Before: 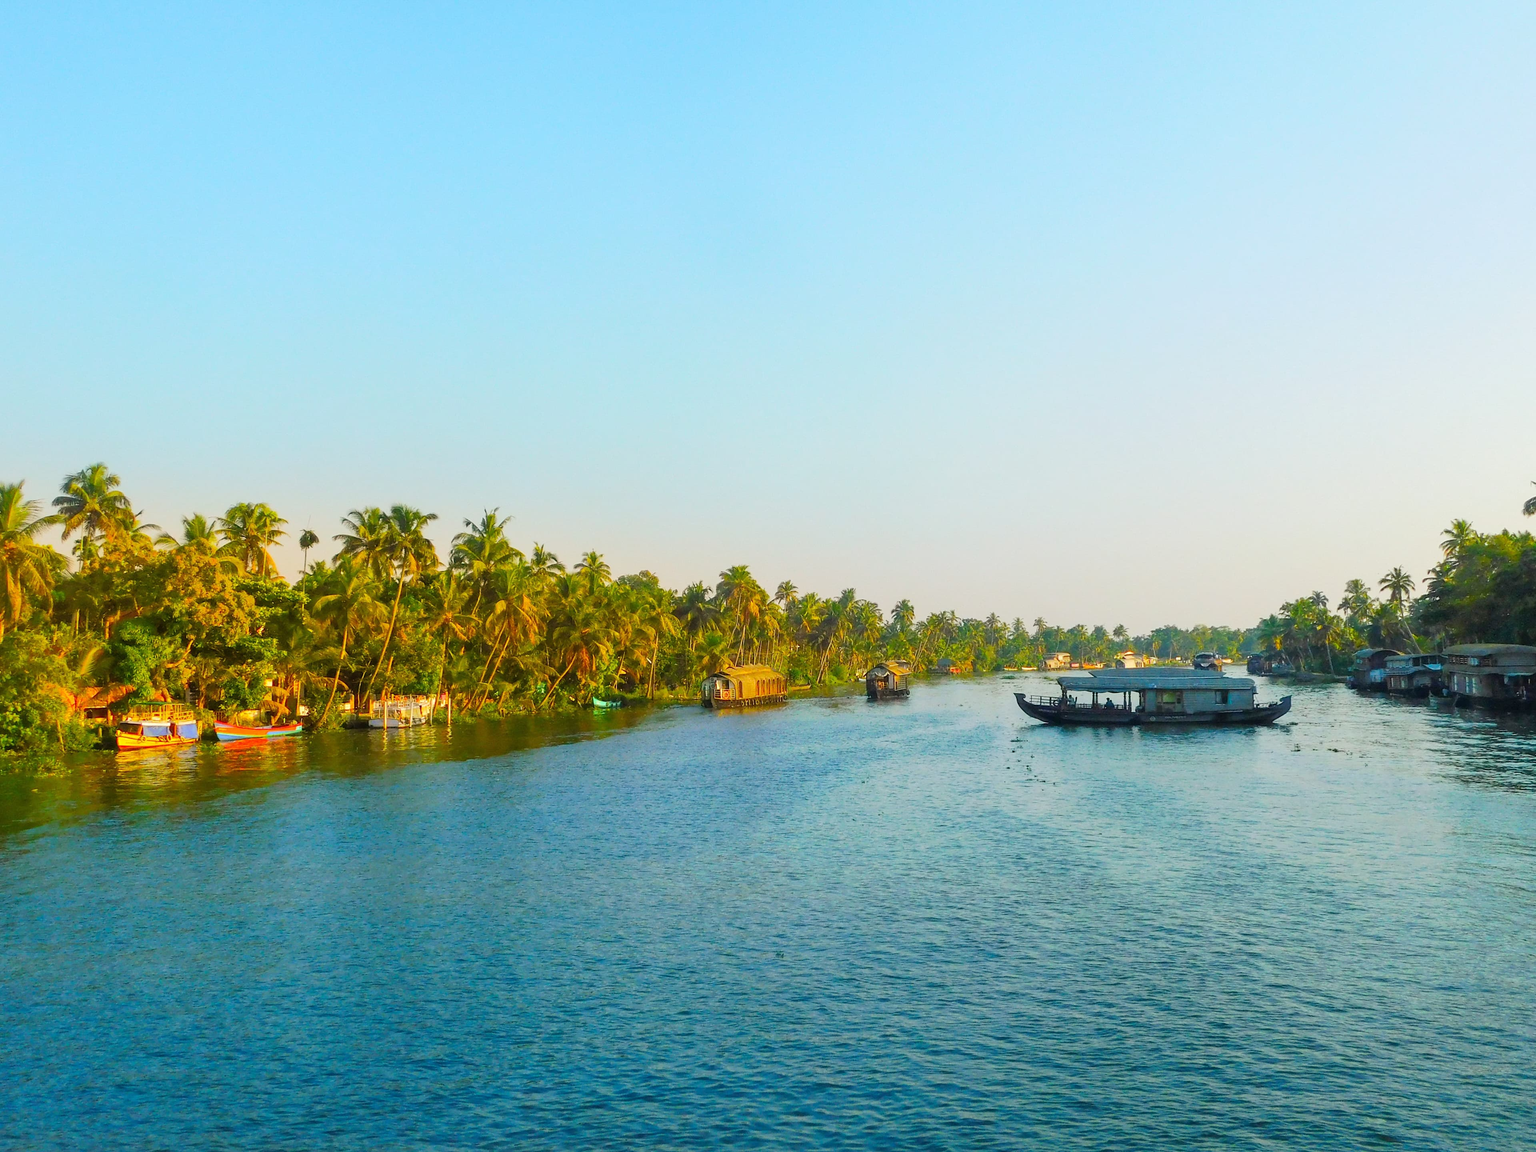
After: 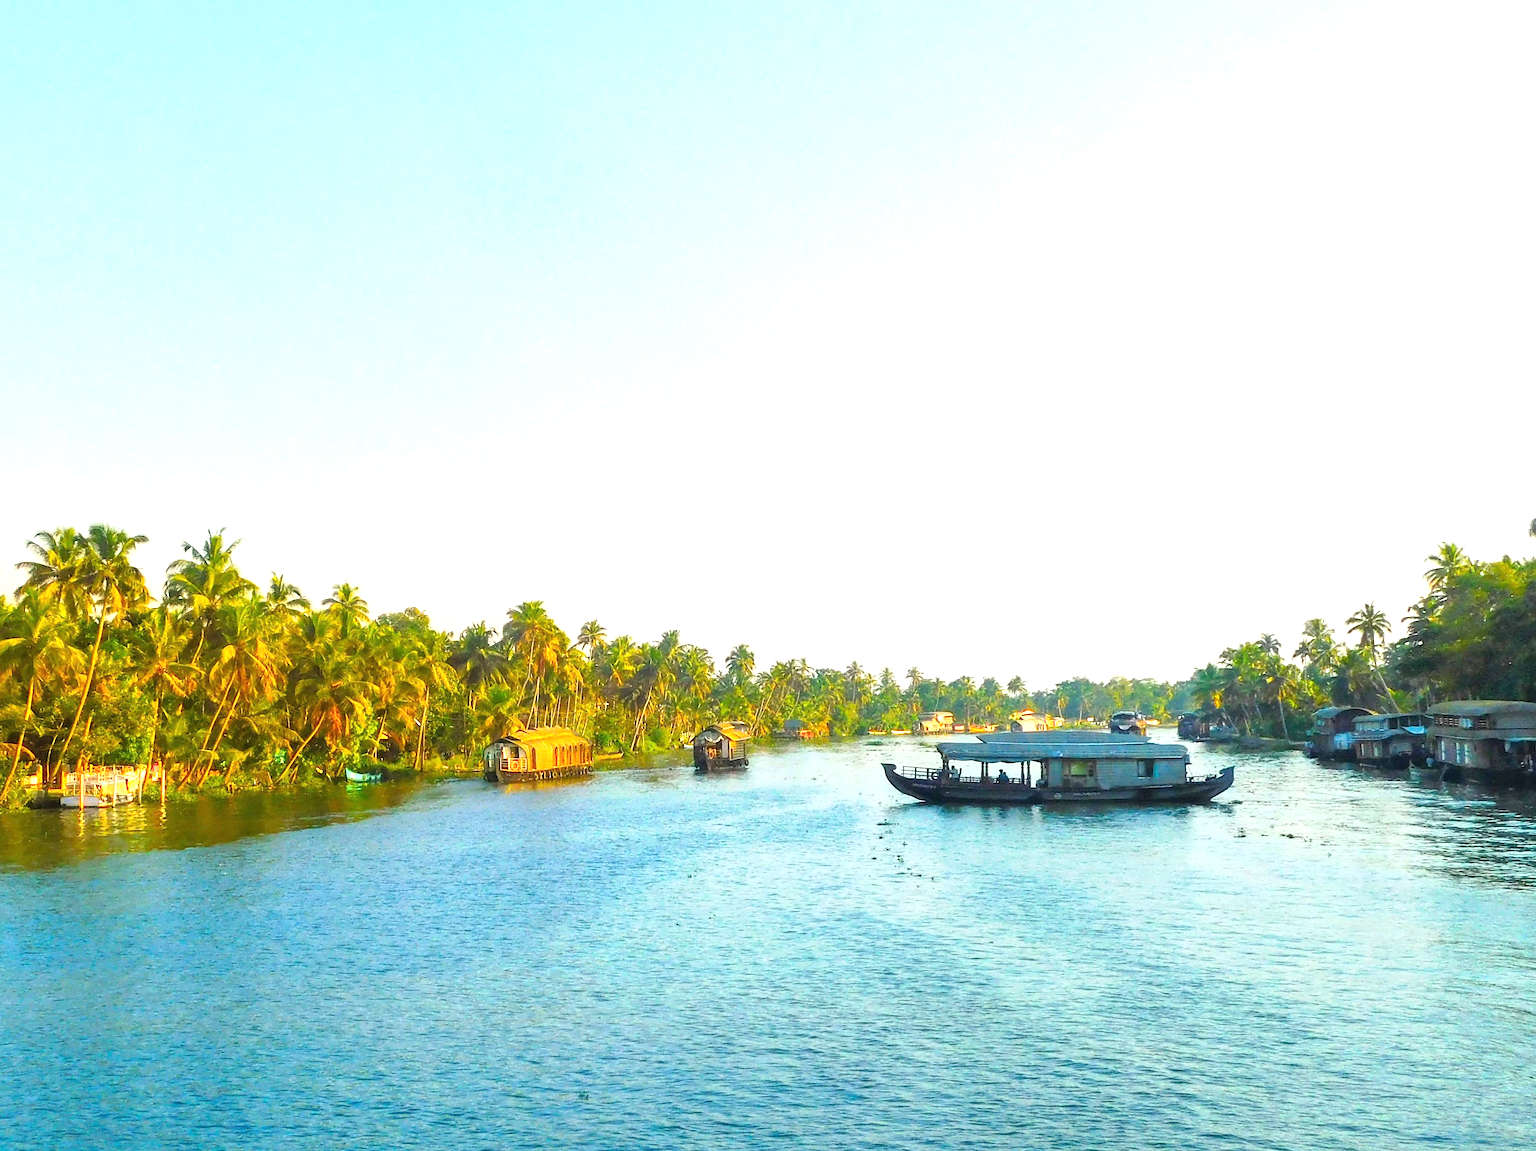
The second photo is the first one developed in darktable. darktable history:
crop and rotate: left 20.925%, top 8.099%, right 0.432%, bottom 13.279%
exposure: black level correction 0, exposure 0.89 EV, compensate highlight preservation false
